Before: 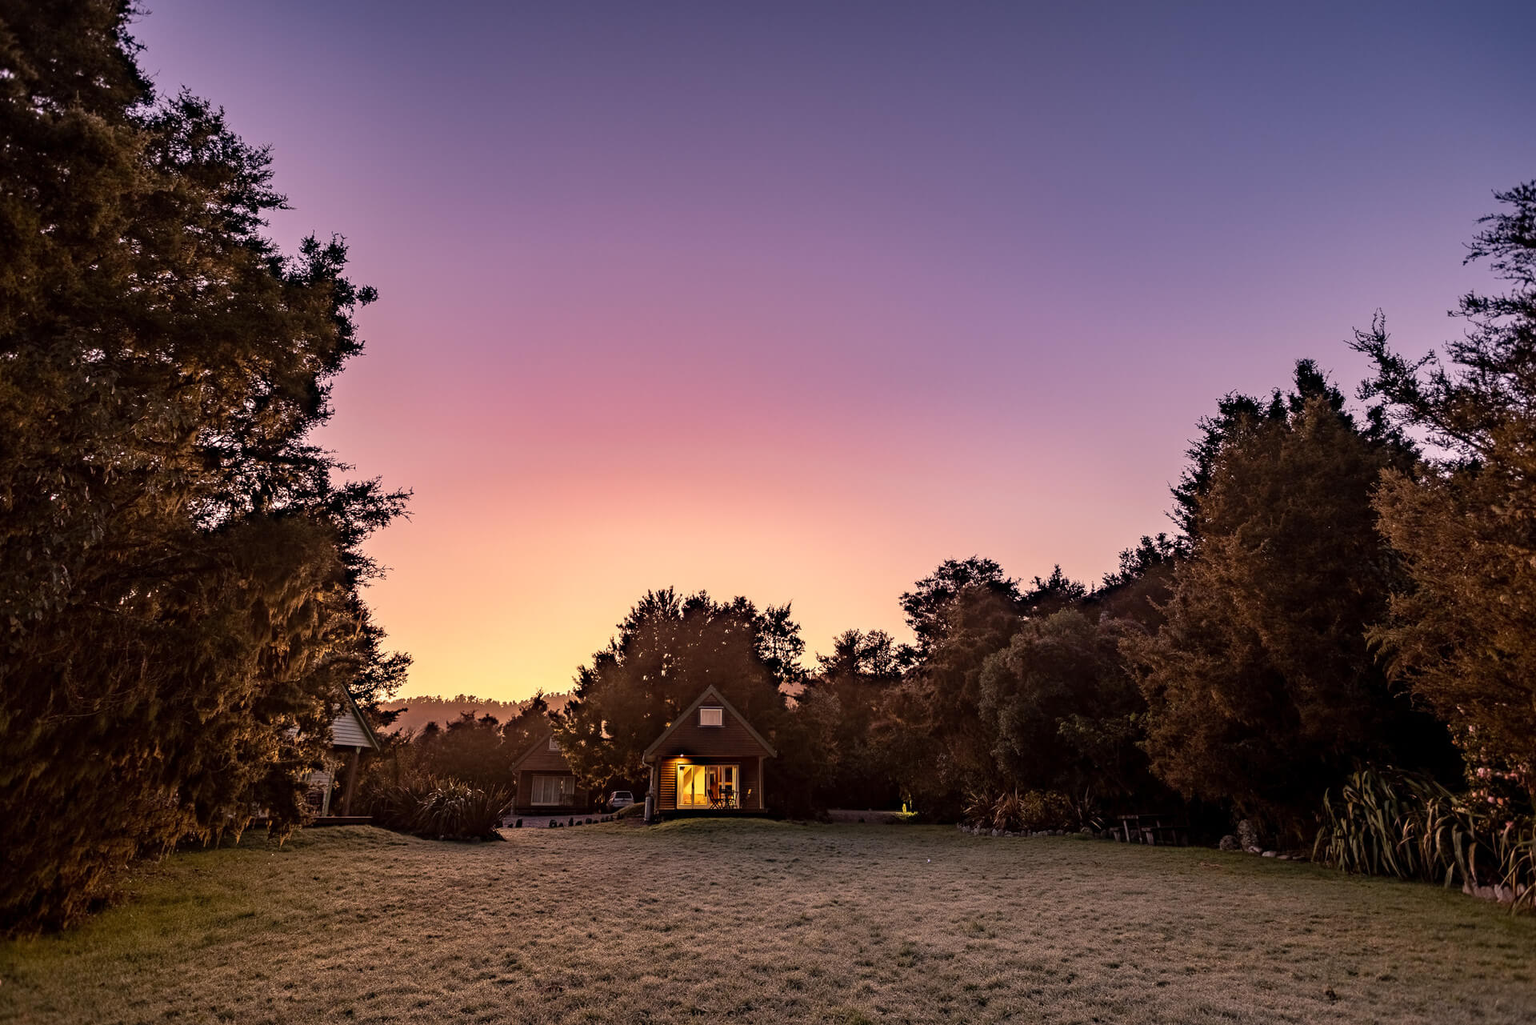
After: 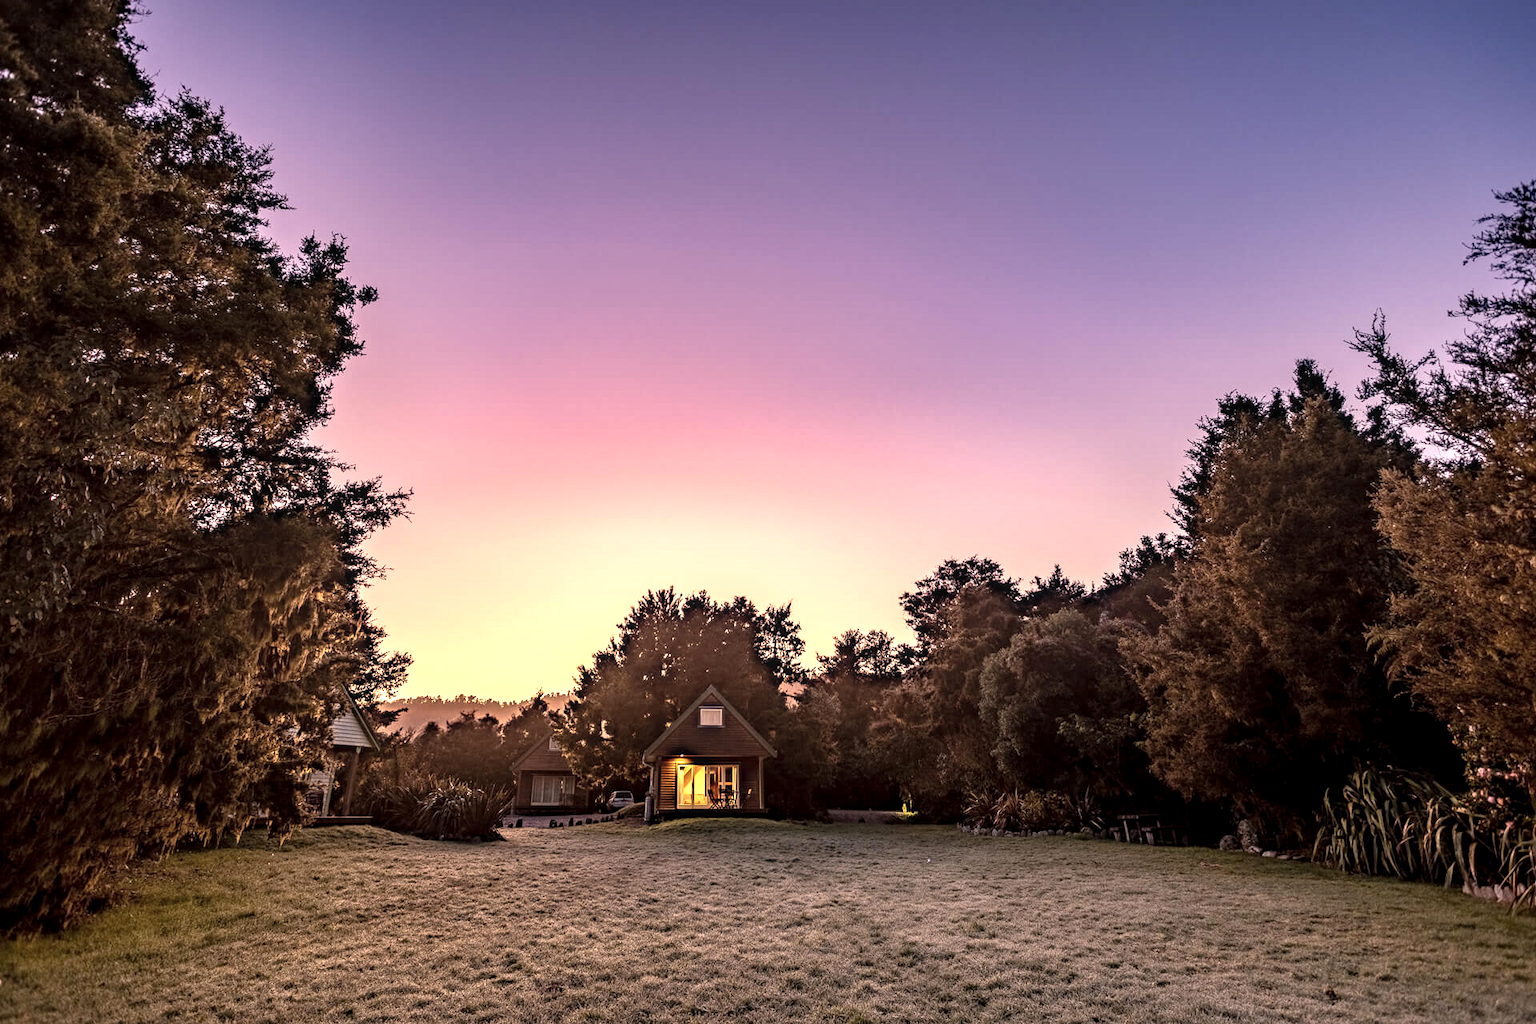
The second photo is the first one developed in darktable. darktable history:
color zones: curves: ch0 [(0, 0.558) (0.143, 0.559) (0.286, 0.529) (0.429, 0.505) (0.571, 0.5) (0.714, 0.5) (0.857, 0.5) (1, 0.558)]; ch1 [(0, 0.469) (0.01, 0.469) (0.12, 0.446) (0.248, 0.469) (0.5, 0.5) (0.748, 0.5) (0.99, 0.469) (1, 0.469)]
exposure: exposure 0.485 EV, compensate highlight preservation false
local contrast: on, module defaults
